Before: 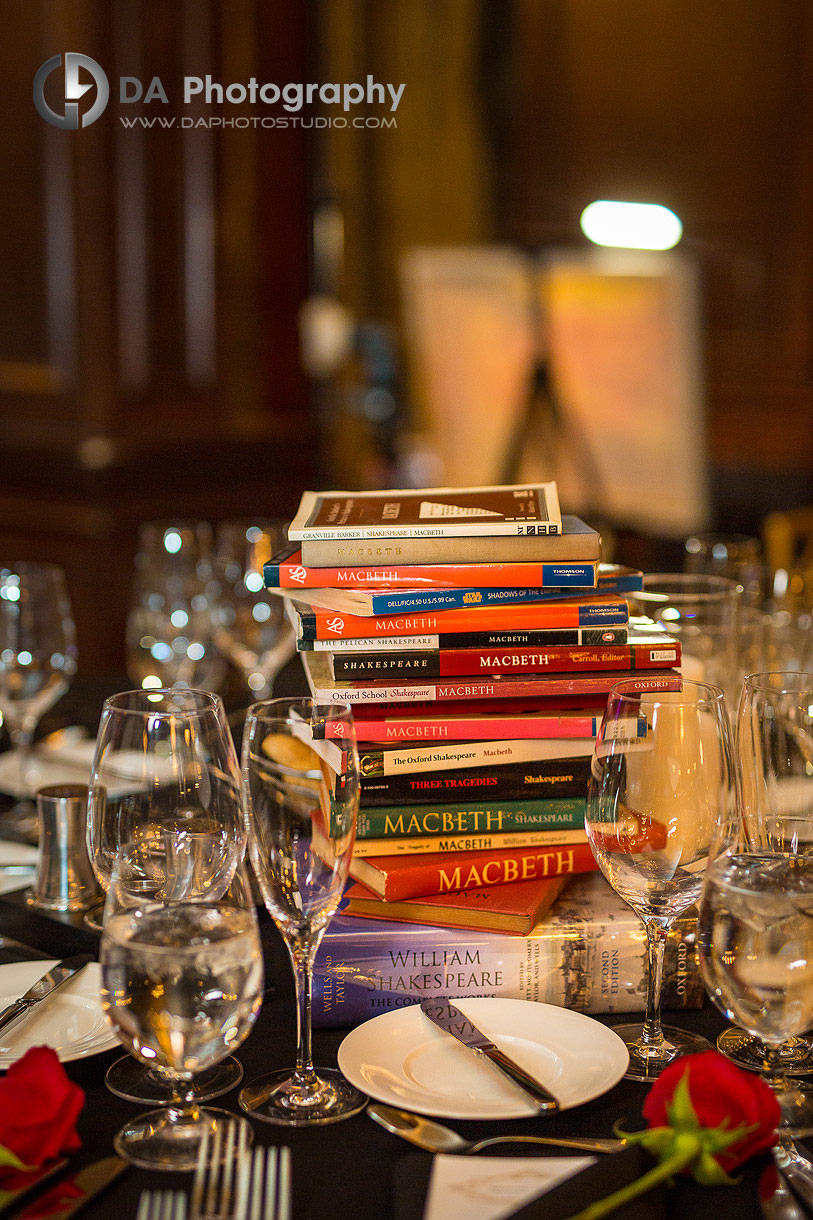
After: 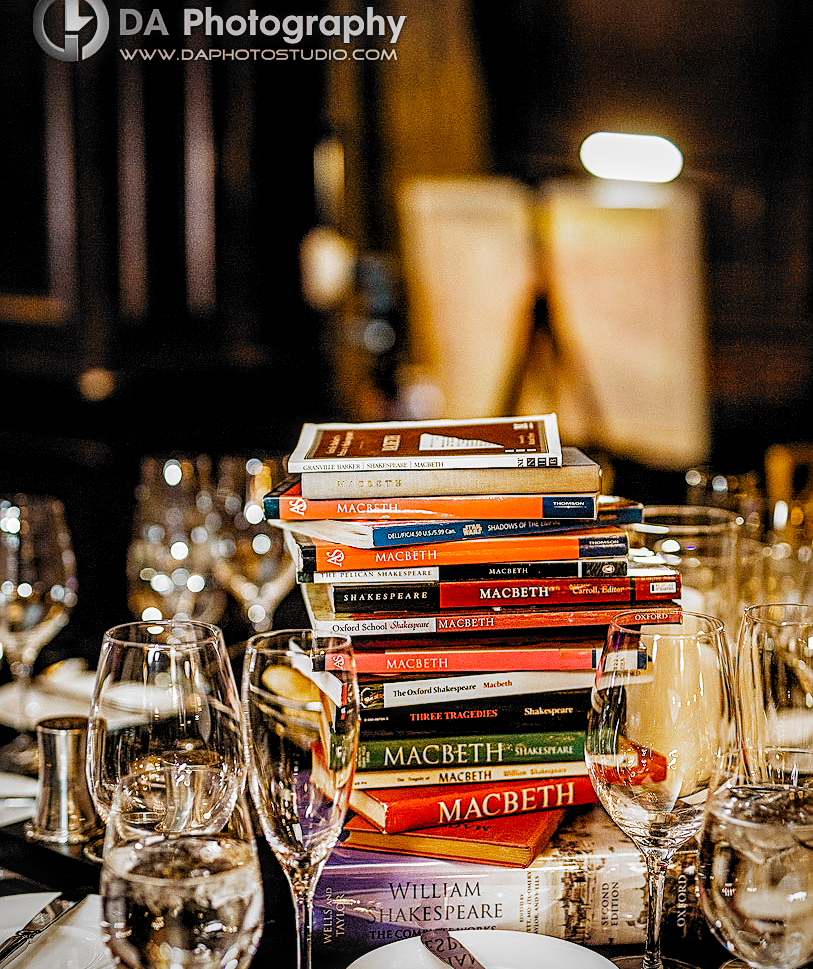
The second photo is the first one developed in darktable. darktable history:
crop and rotate: top 5.654%, bottom 14.913%
filmic rgb: black relative exposure -5.09 EV, white relative exposure 3.96 EV, hardness 2.9, contrast 1.297, highlights saturation mix -28.79%, add noise in highlights 0, preserve chrominance no, color science v3 (2019), use custom middle-gray values true, contrast in highlights soft
sharpen: amount 0.544
local contrast: detail 139%
vignetting: fall-off start 99.15%, fall-off radius 71.44%, brightness -0.474, width/height ratio 1.178
shadows and highlights: shadows 25.93, highlights -47.92, soften with gaussian
exposure: black level correction 0, exposure 0.596 EV, compensate highlight preservation false
